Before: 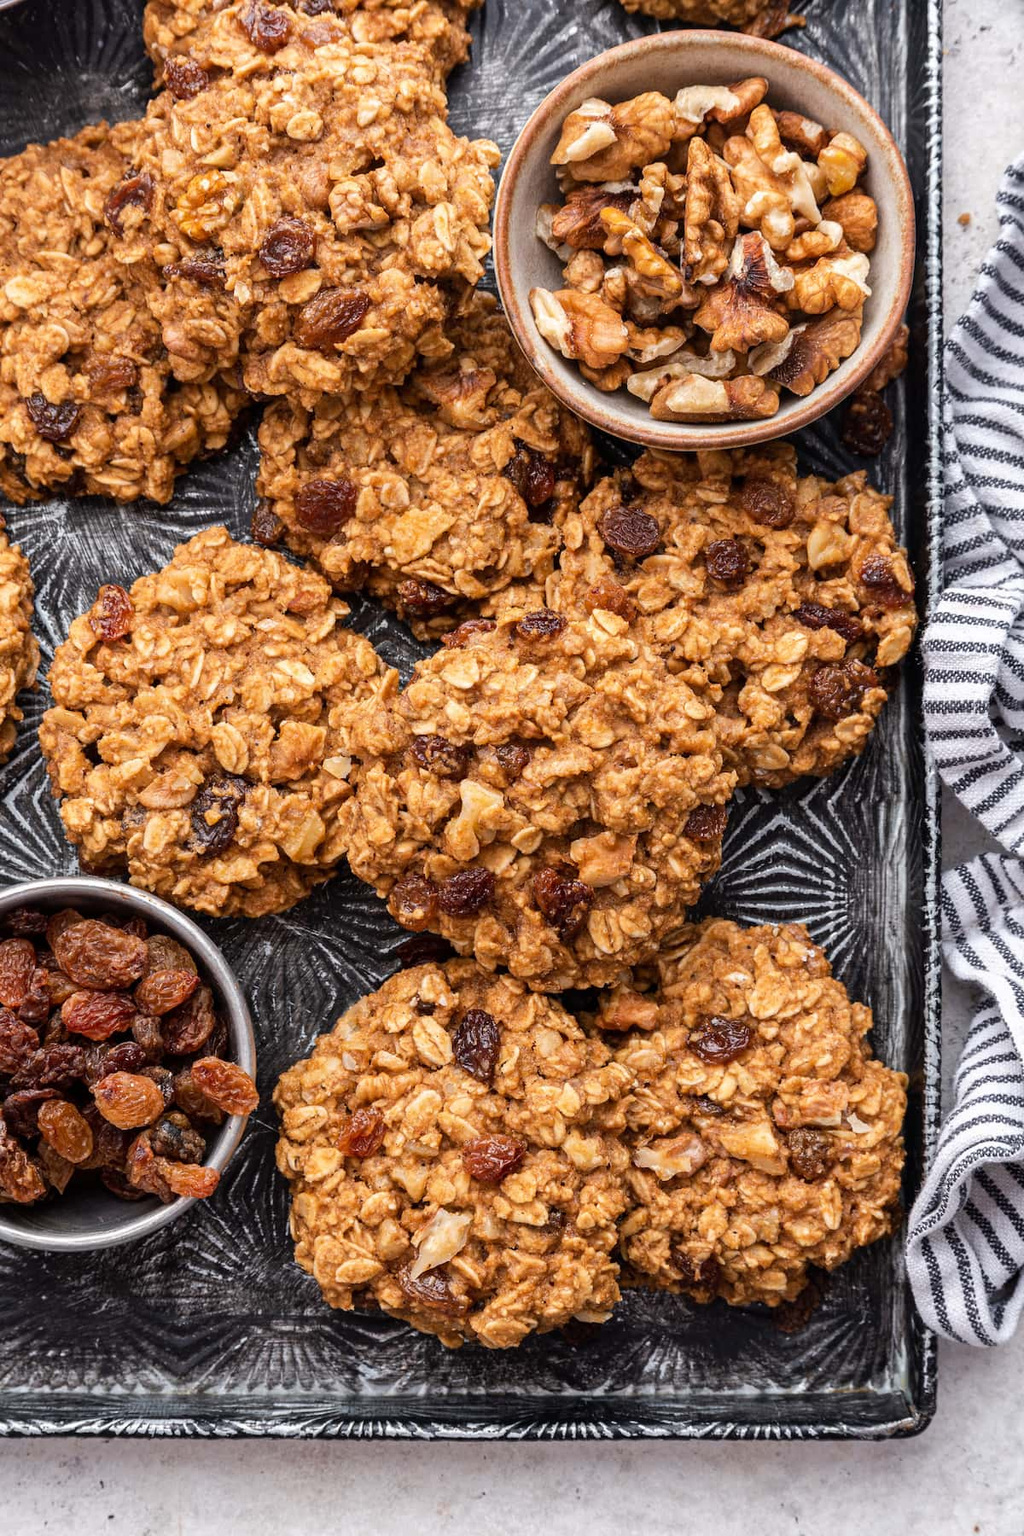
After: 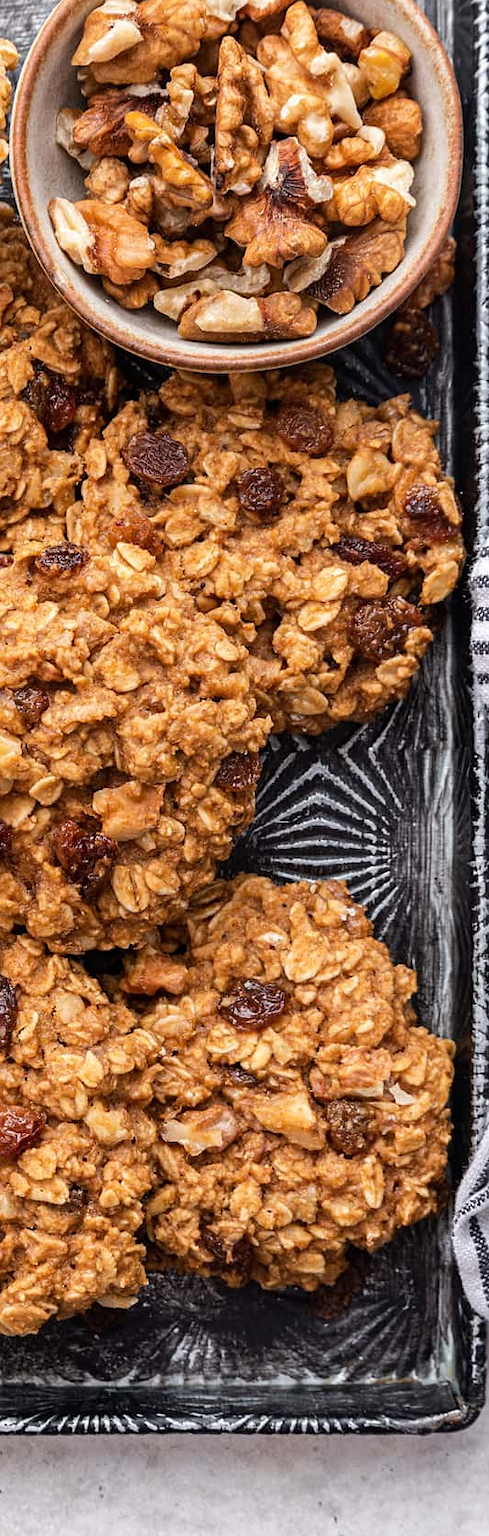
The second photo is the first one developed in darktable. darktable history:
sharpen: amount 0.201
crop: left 47.278%, top 6.723%, right 8.076%
